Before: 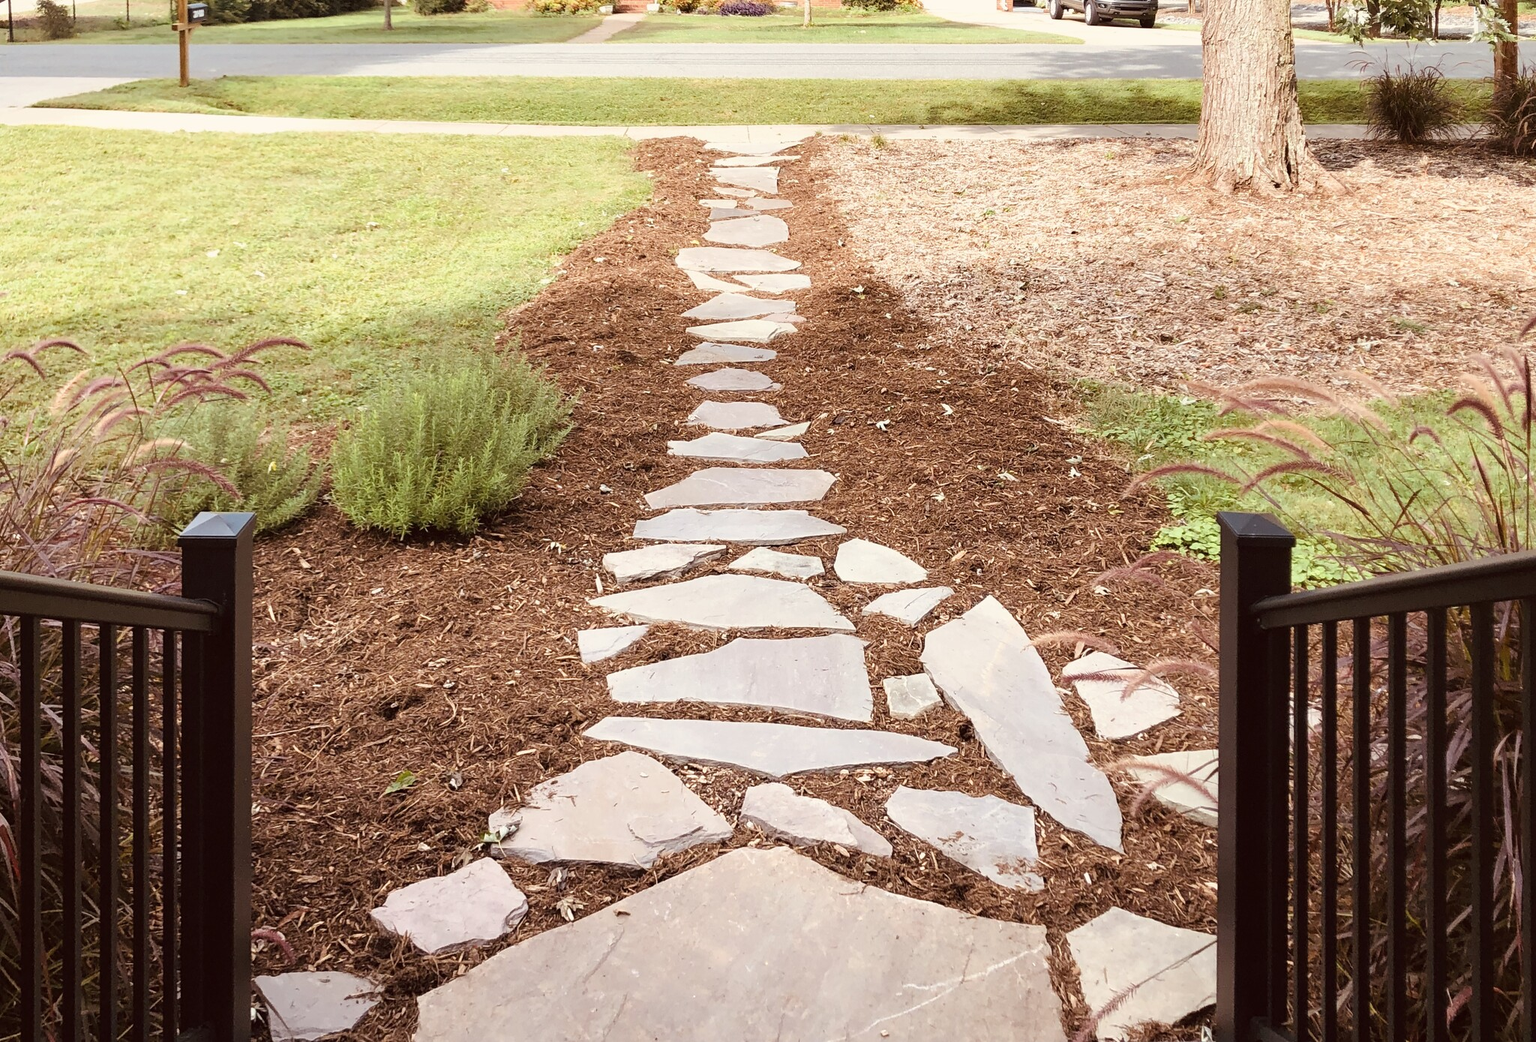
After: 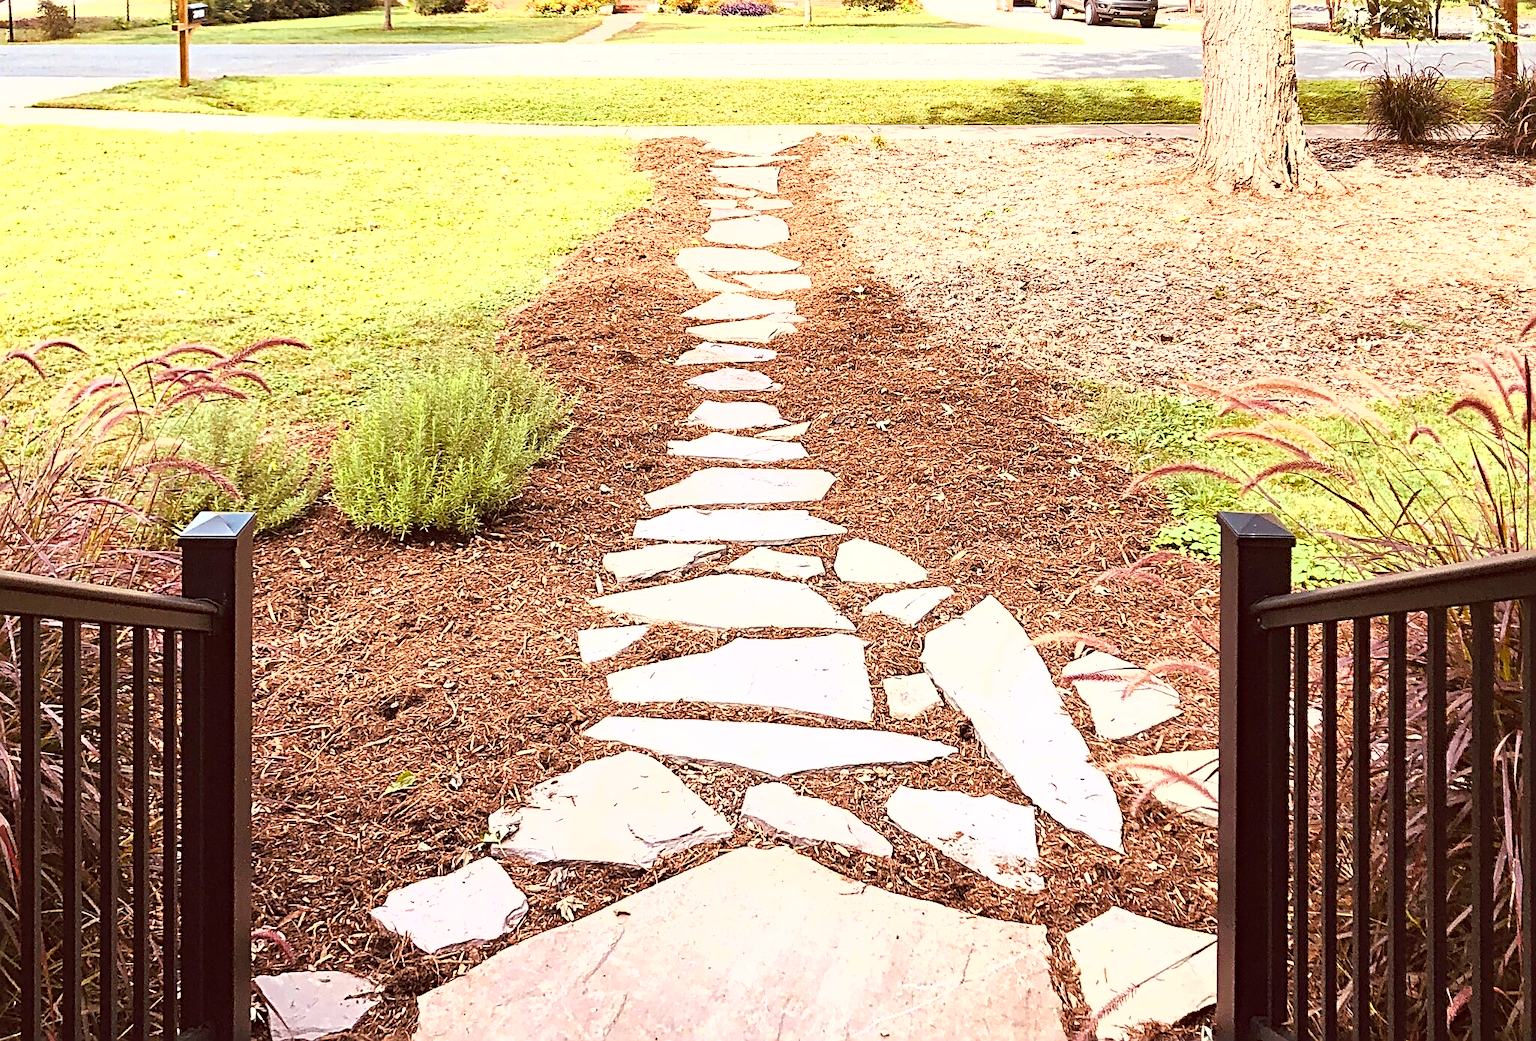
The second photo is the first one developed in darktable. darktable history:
haze removal: strength 0.29, distance 0.243, compatibility mode true, adaptive false
shadows and highlights: shadows 20.66, highlights -20.63, soften with gaussian
exposure: black level correction 0, exposure 0.892 EV, compensate exposure bias true, compensate highlight preservation false
sharpen: radius 2.797, amount 0.73
